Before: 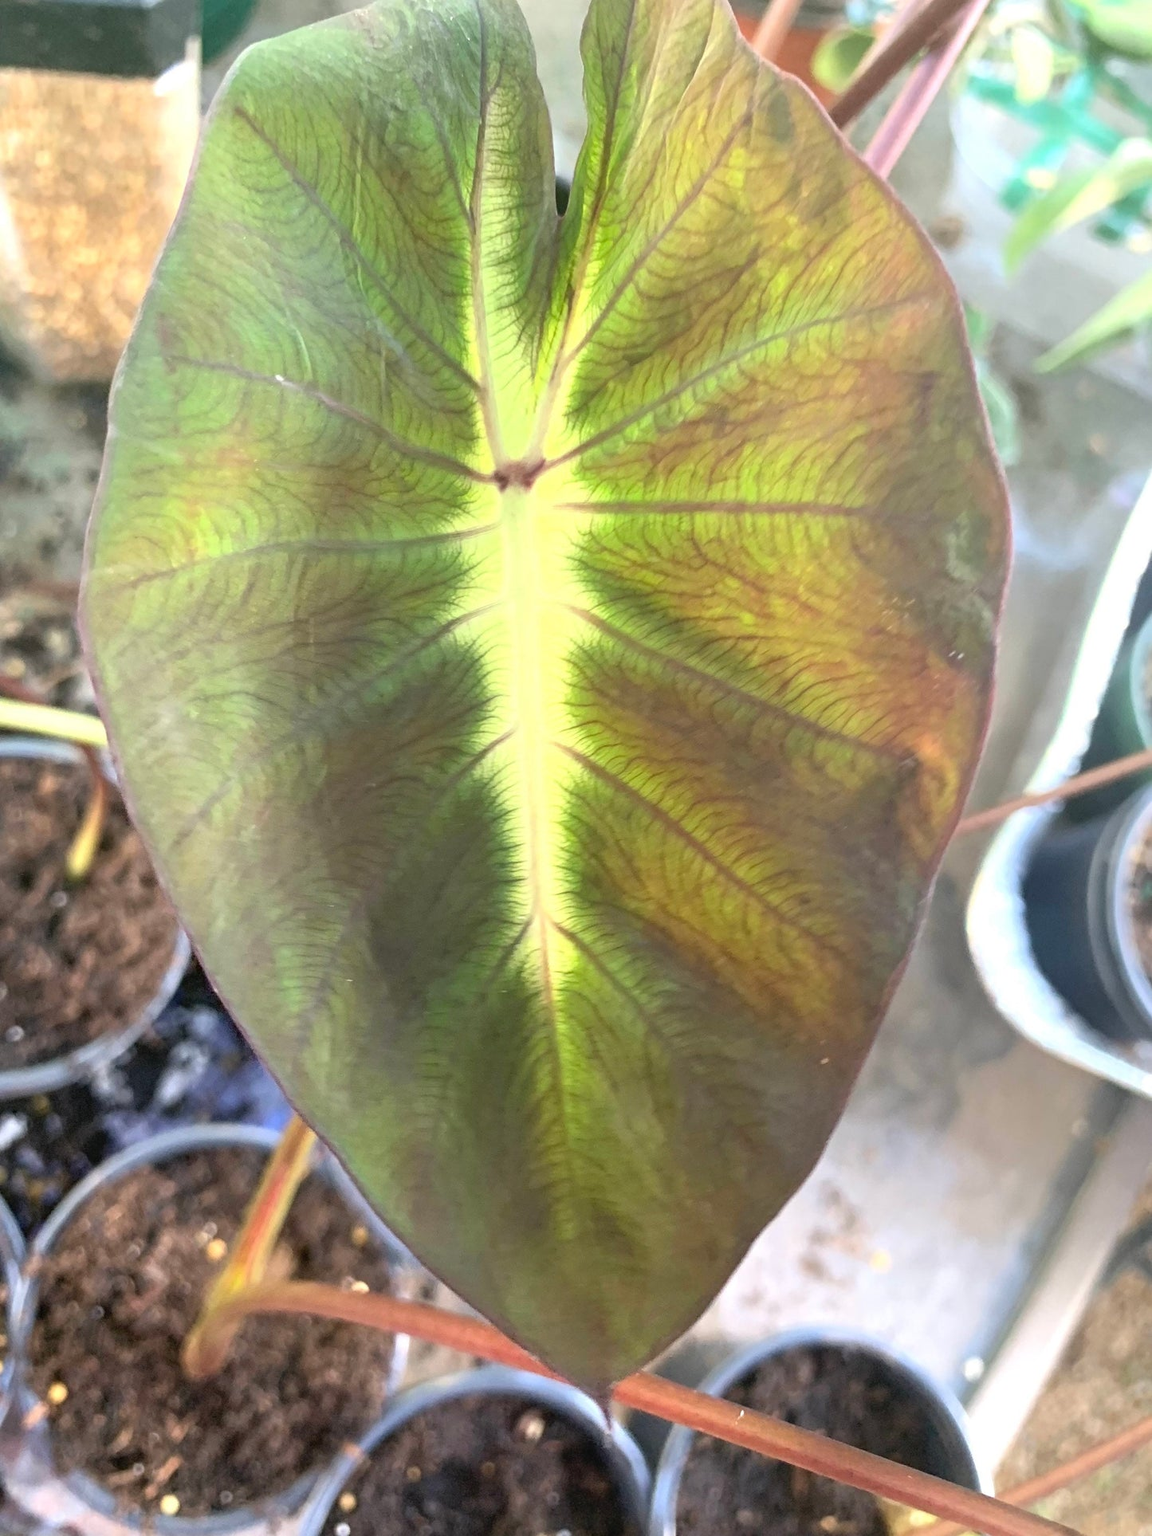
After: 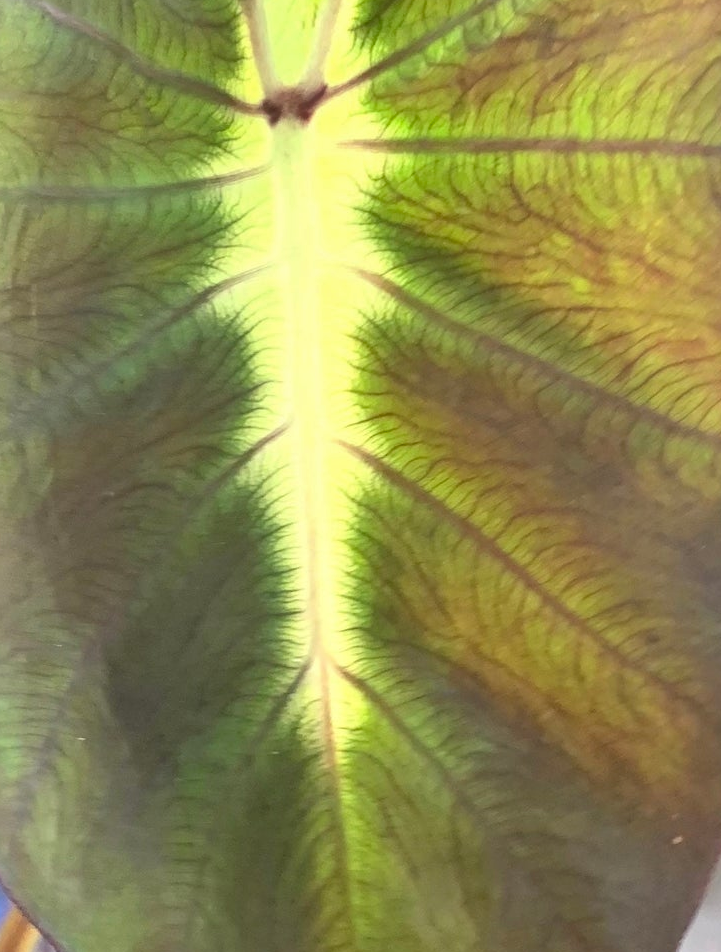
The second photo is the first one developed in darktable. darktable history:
shadows and highlights: soften with gaussian
crop: left 24.759%, top 25.482%, right 25.34%, bottom 25.064%
